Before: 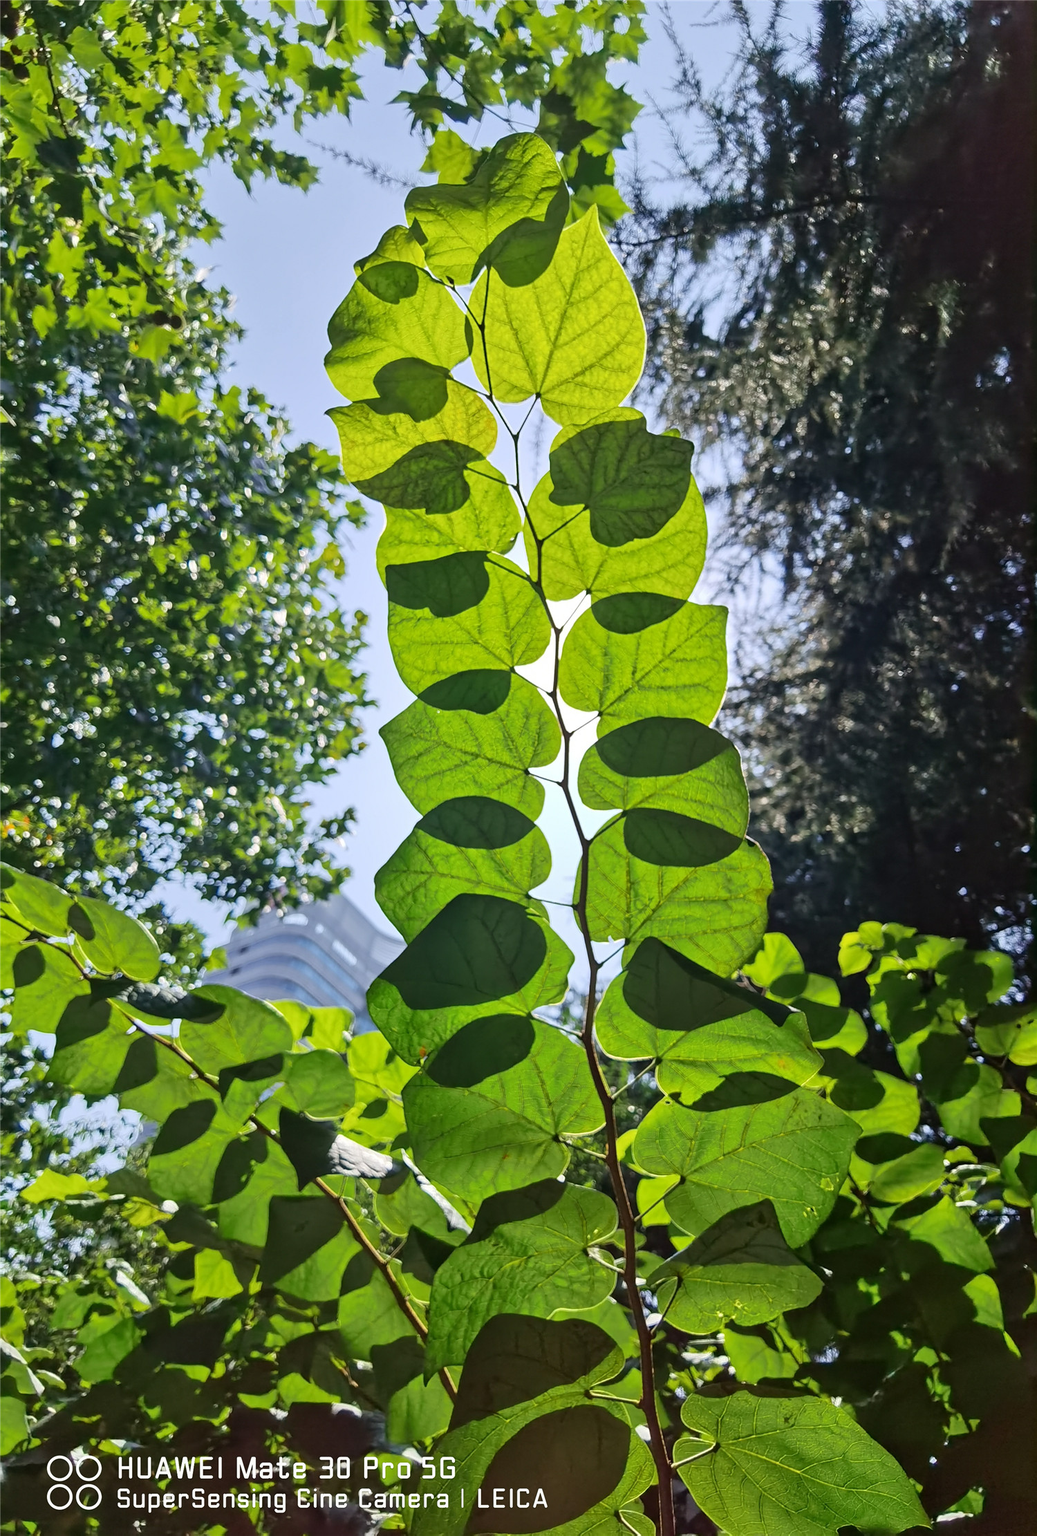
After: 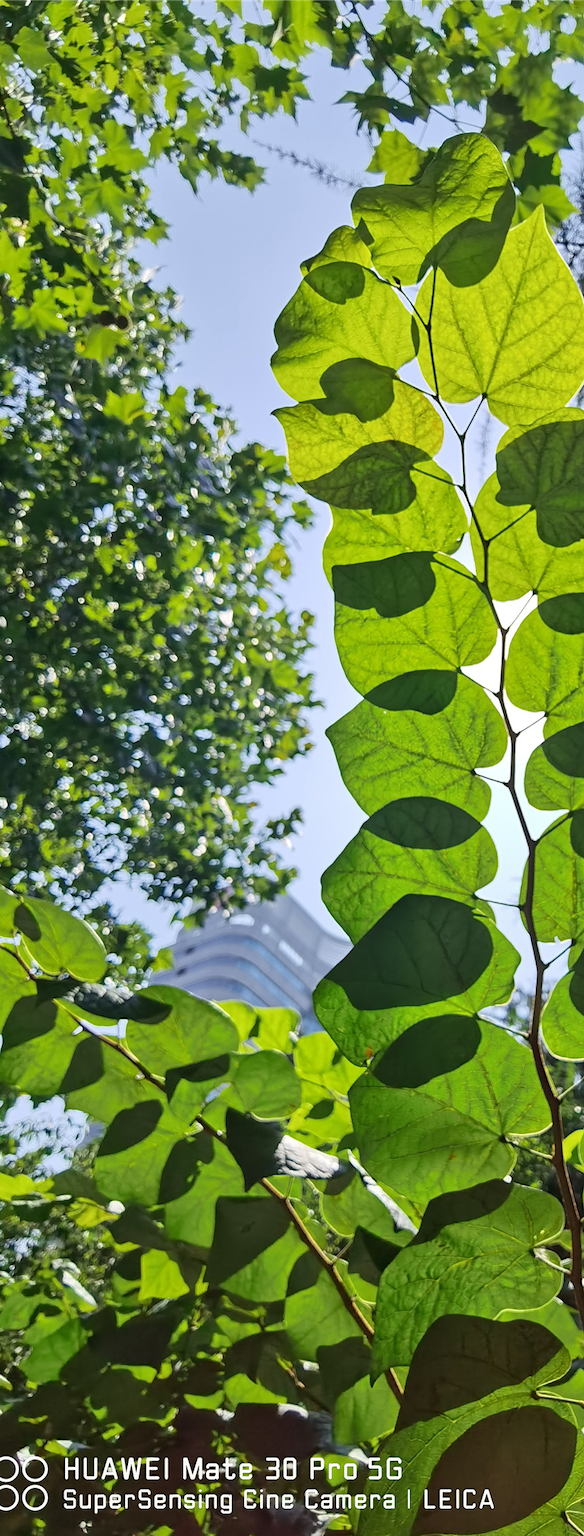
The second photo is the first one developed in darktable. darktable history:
crop: left 5.211%, right 38.433%
